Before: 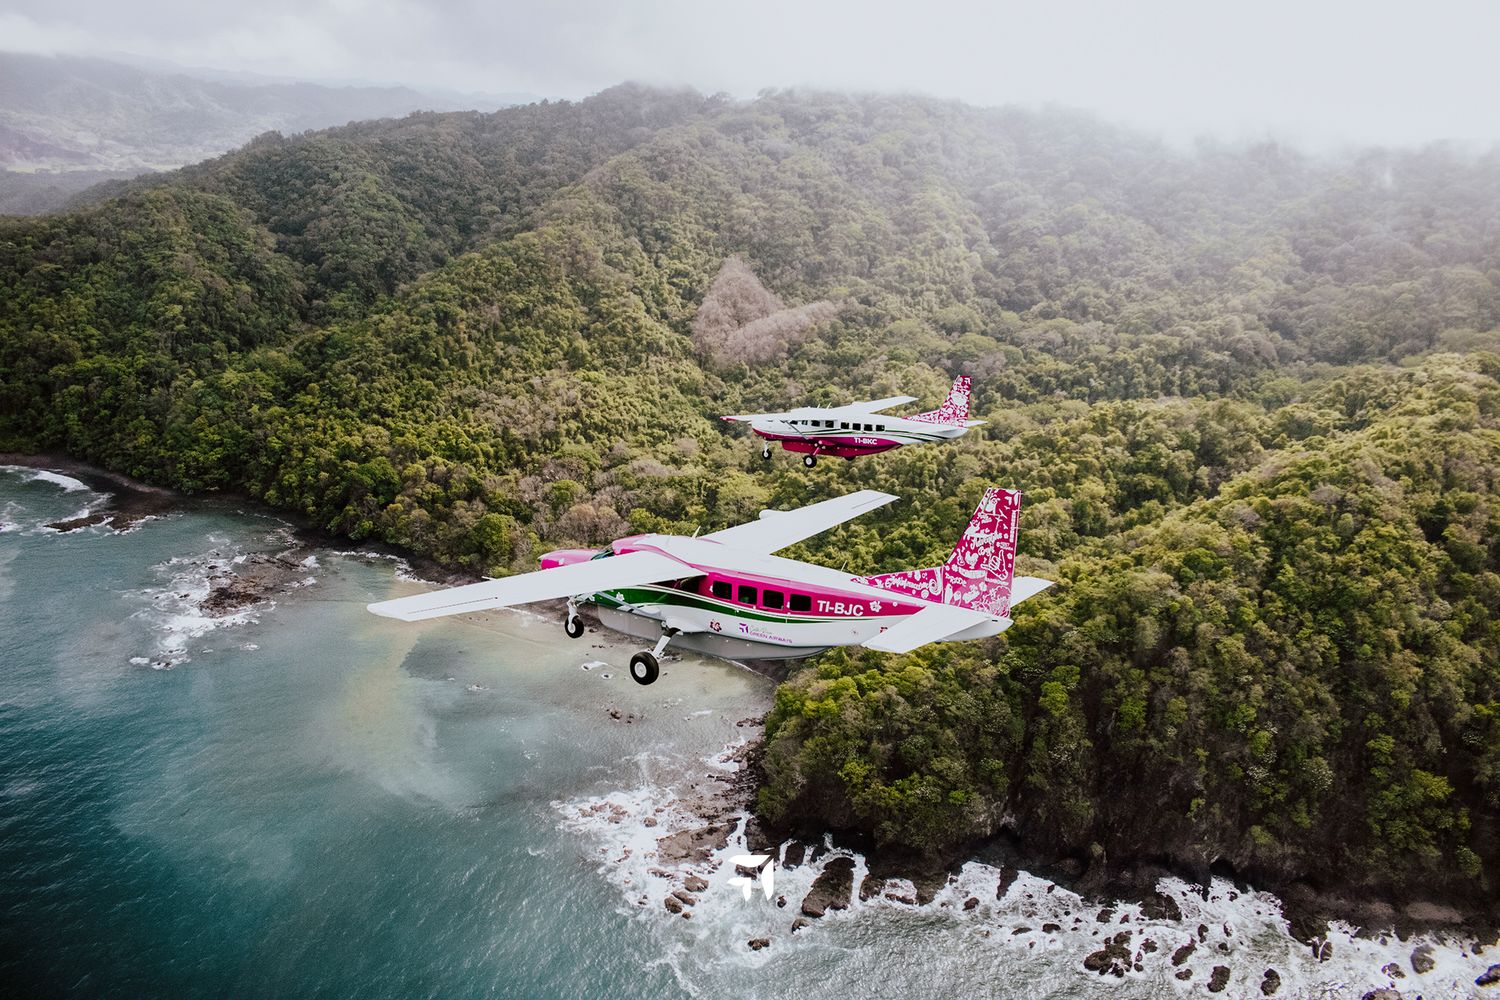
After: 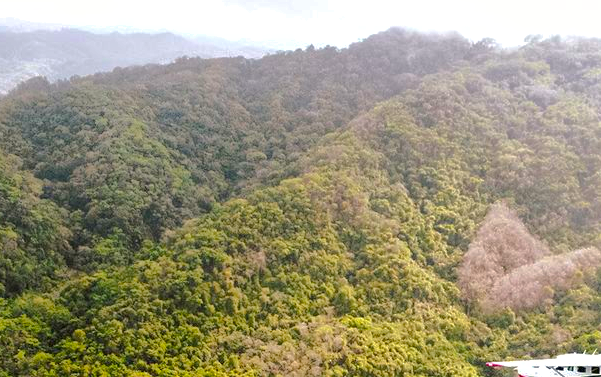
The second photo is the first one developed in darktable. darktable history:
color balance rgb: power › hue 311.99°, perceptual saturation grading › global saturation 11.634%, perceptual brilliance grading › mid-tones 9.127%, perceptual brilliance grading › shadows 14.282%, global vibrance 20%
color correction: highlights a* 0.781, highlights b* 2.78, saturation 1.1
exposure: black level correction 0, exposure 0.7 EV, compensate highlight preservation false
crop: left 15.602%, top 5.462%, right 44.299%, bottom 56.767%
shadows and highlights: shadows 39.32, highlights -59.7
